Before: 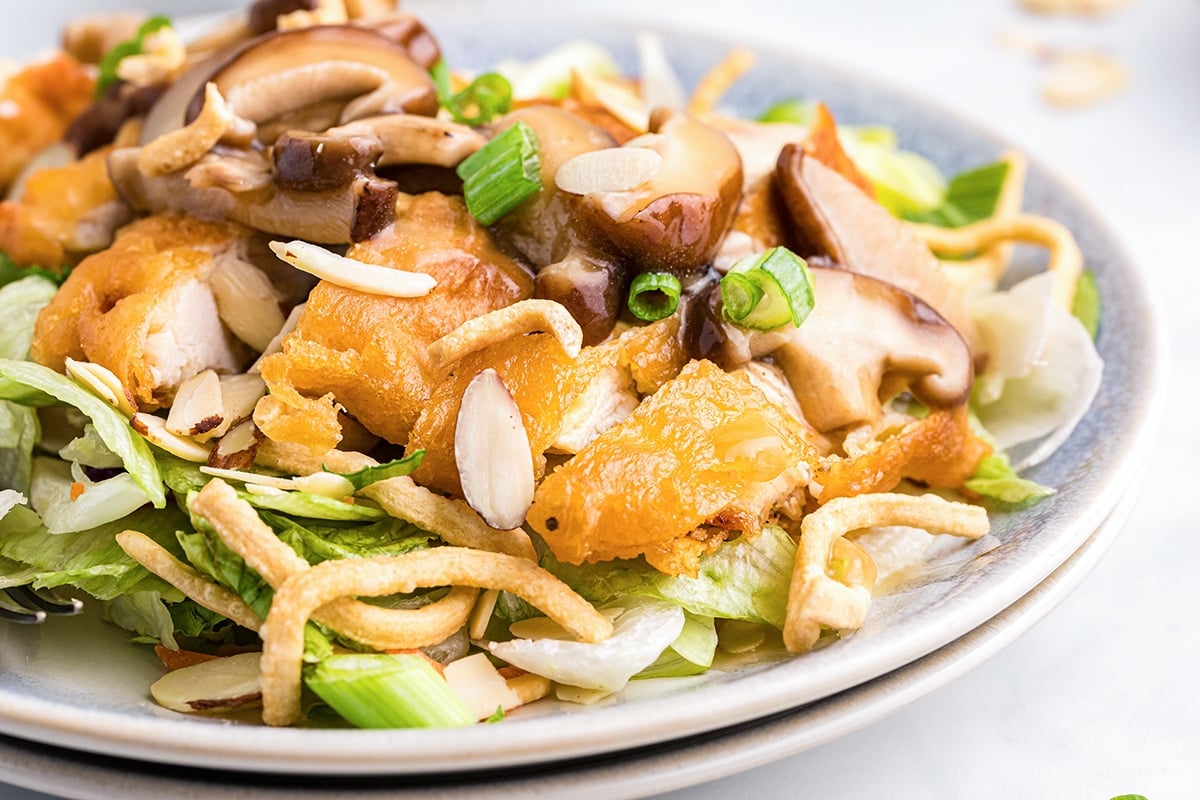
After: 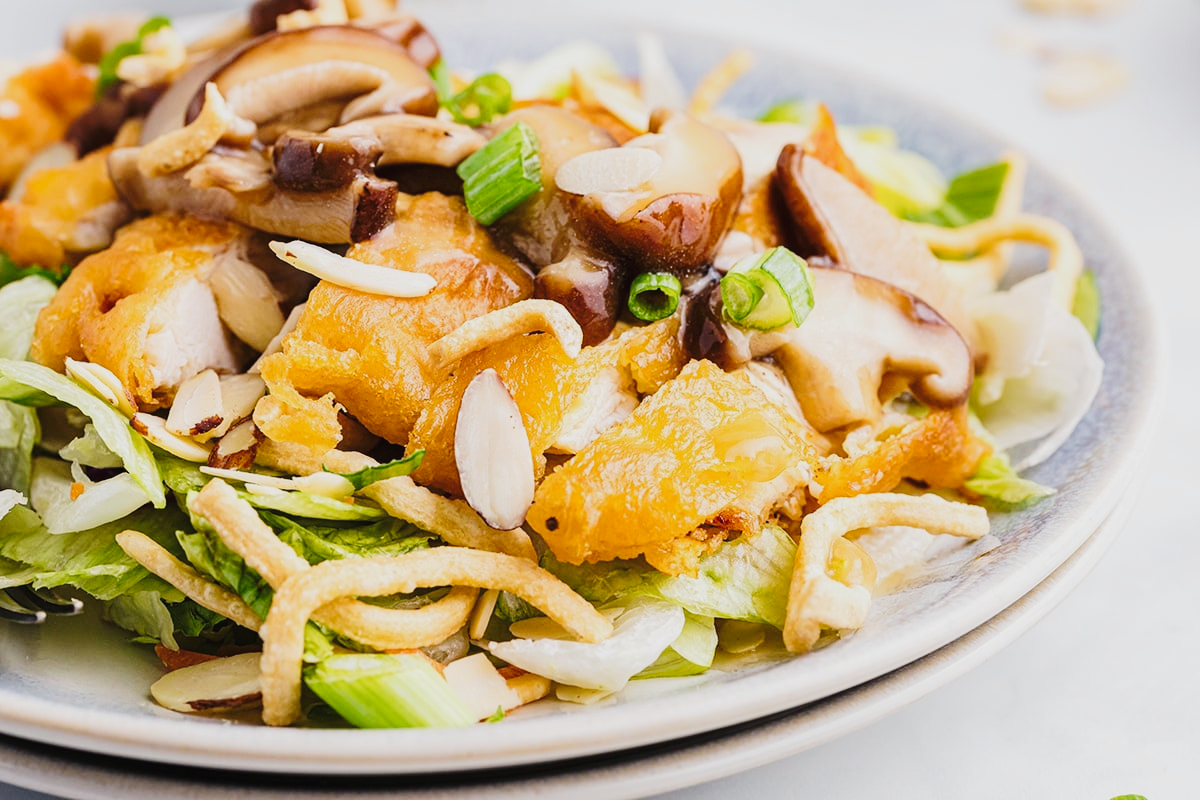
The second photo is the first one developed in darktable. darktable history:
tone curve: curves: ch0 [(0, 0.019) (0.204, 0.162) (0.491, 0.519) (0.748, 0.765) (1, 0.919)]; ch1 [(0, 0) (0.201, 0.113) (0.372, 0.282) (0.443, 0.434) (0.496, 0.504) (0.566, 0.585) (0.761, 0.803) (1, 1)]; ch2 [(0, 0) (0.434, 0.447) (0.483, 0.487) (0.555, 0.563) (0.697, 0.68) (1, 1)], preserve colors none
